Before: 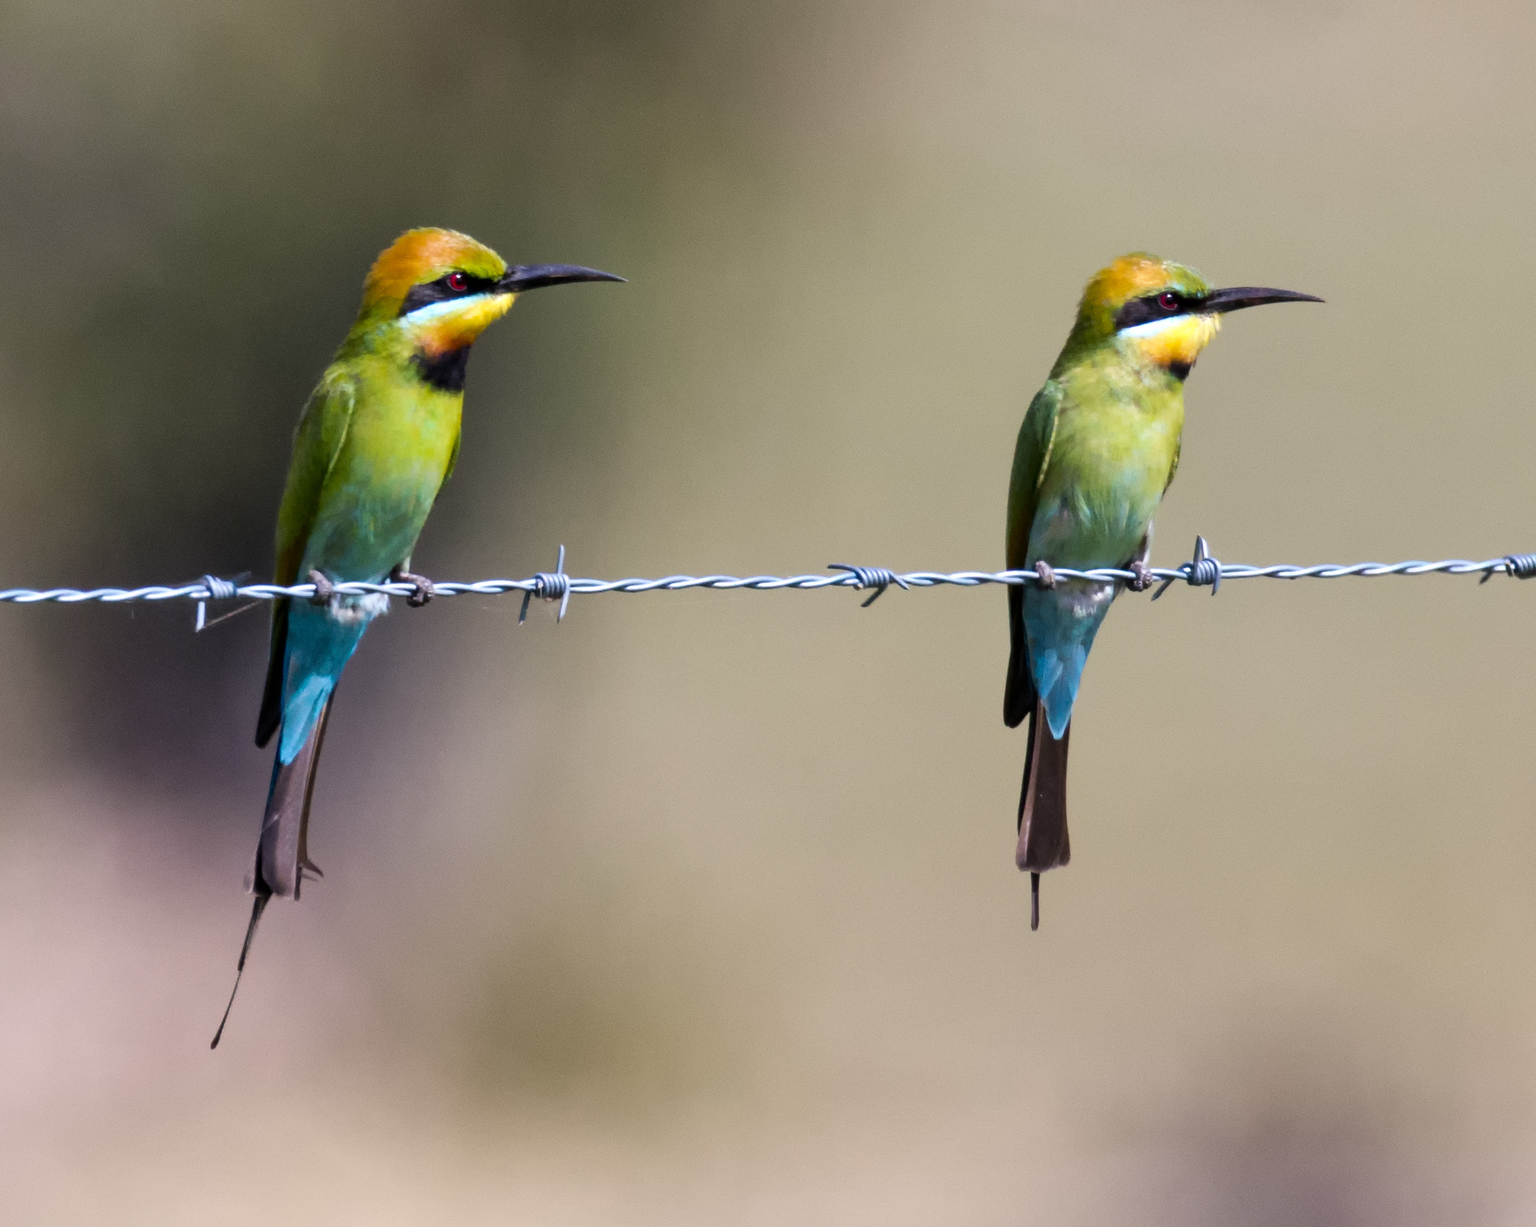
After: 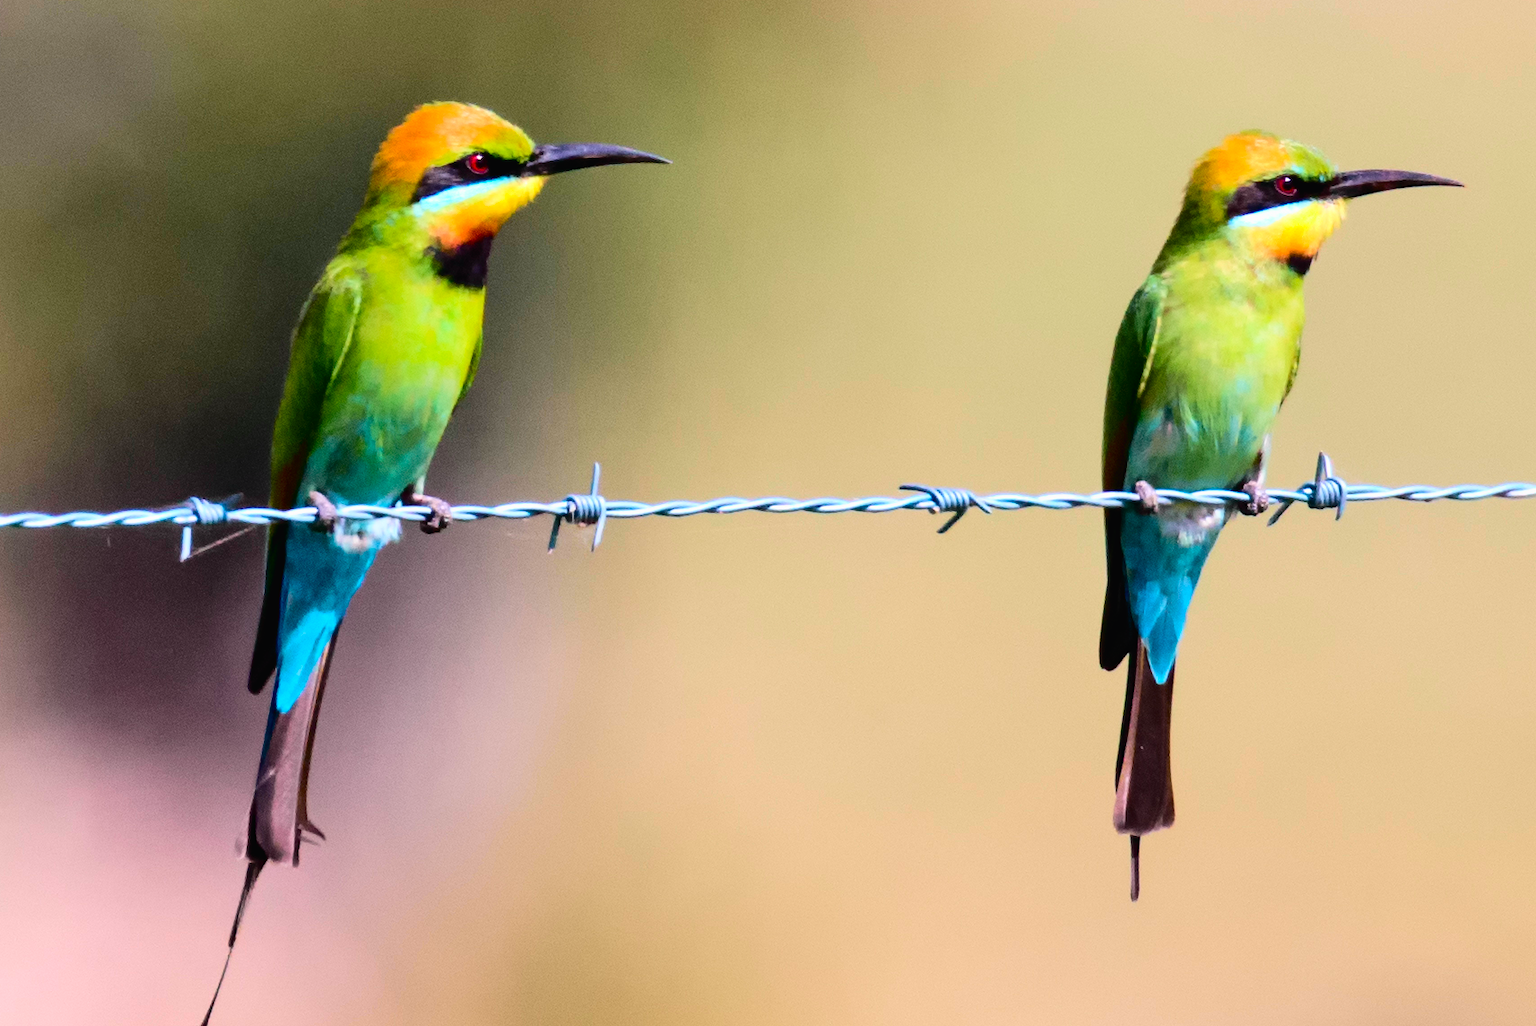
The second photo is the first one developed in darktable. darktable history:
crop and rotate: left 2.425%, top 11.305%, right 9.6%, bottom 15.08%
tone curve: curves: ch0 [(0, 0.014) (0.12, 0.096) (0.386, 0.49) (0.54, 0.684) (0.751, 0.855) (0.89, 0.943) (0.998, 0.989)]; ch1 [(0, 0) (0.133, 0.099) (0.437, 0.41) (0.5, 0.5) (0.517, 0.536) (0.548, 0.575) (0.582, 0.631) (0.627, 0.688) (0.836, 0.868) (1, 1)]; ch2 [(0, 0) (0.374, 0.341) (0.456, 0.443) (0.478, 0.49) (0.501, 0.5) (0.528, 0.538) (0.55, 0.6) (0.572, 0.63) (0.702, 0.765) (1, 1)], color space Lab, independent channels, preserve colors none
